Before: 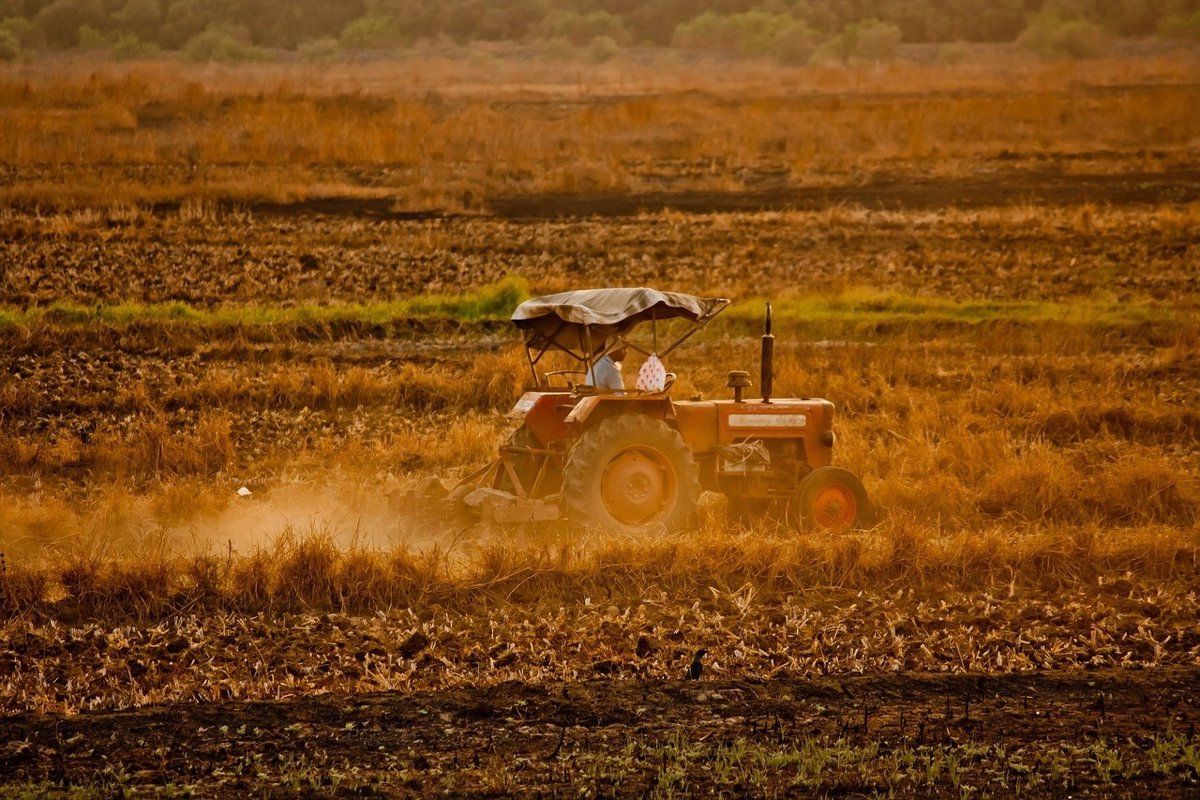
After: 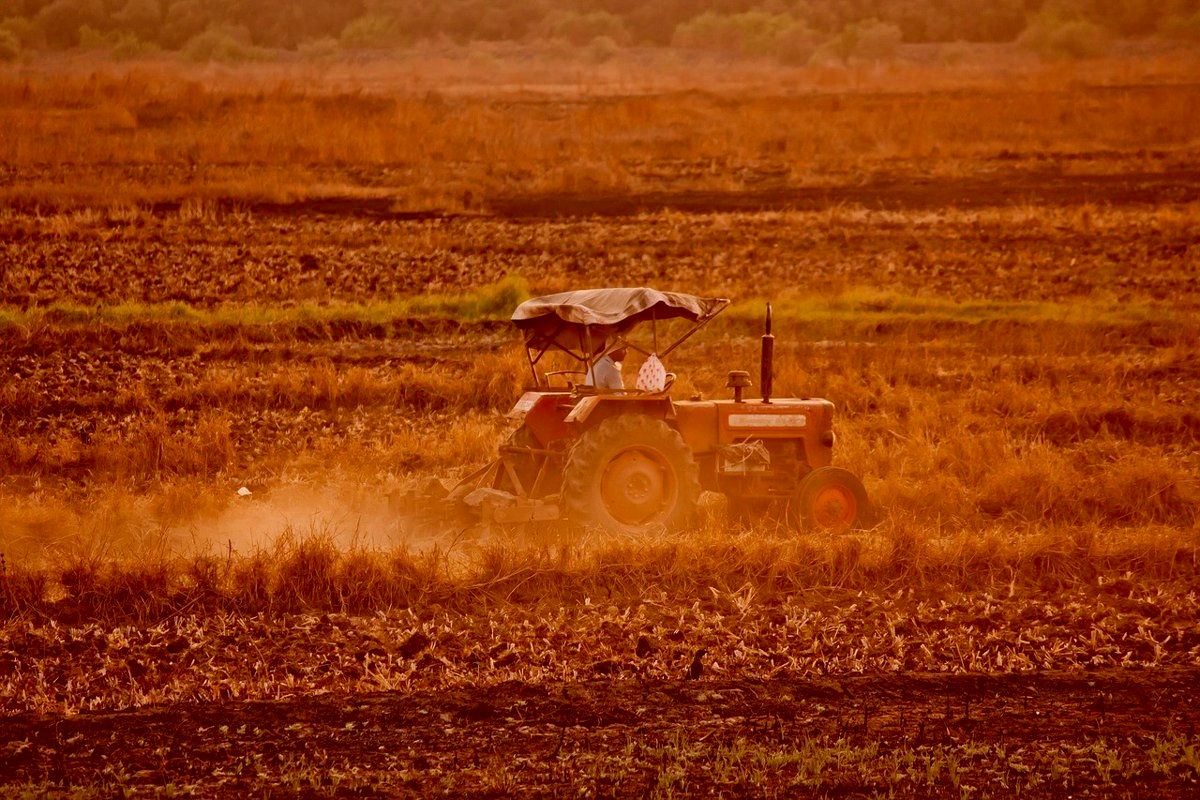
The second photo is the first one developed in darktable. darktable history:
color correction: highlights a* 9.29, highlights b* 8.63, shadows a* 39.25, shadows b* 39.3, saturation 0.767
contrast brightness saturation: contrast -0.11
